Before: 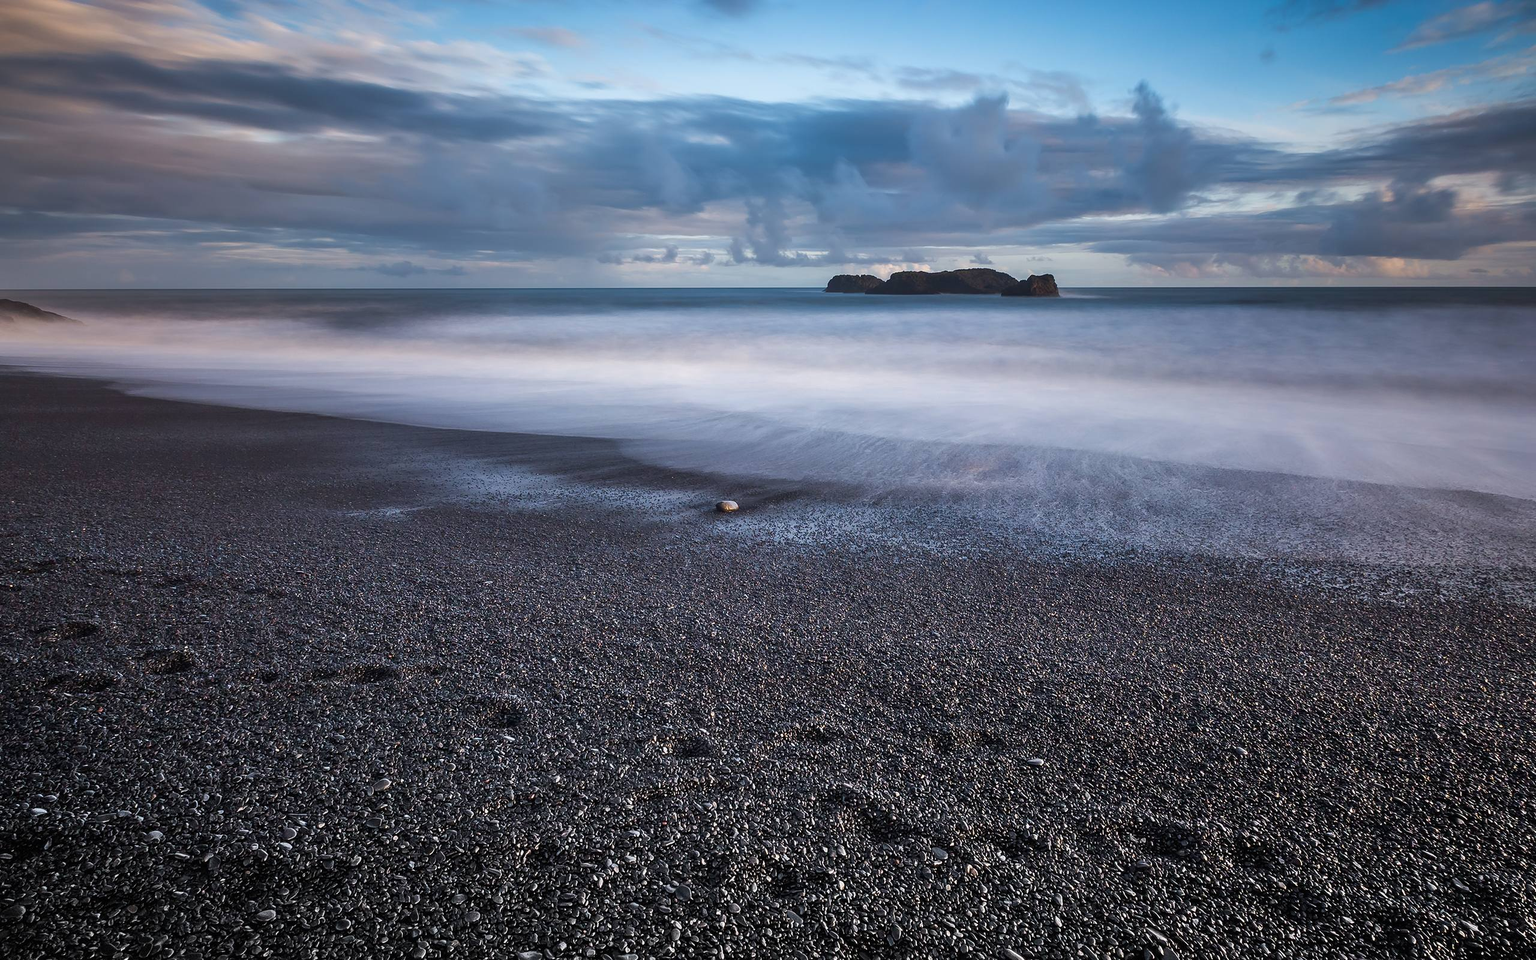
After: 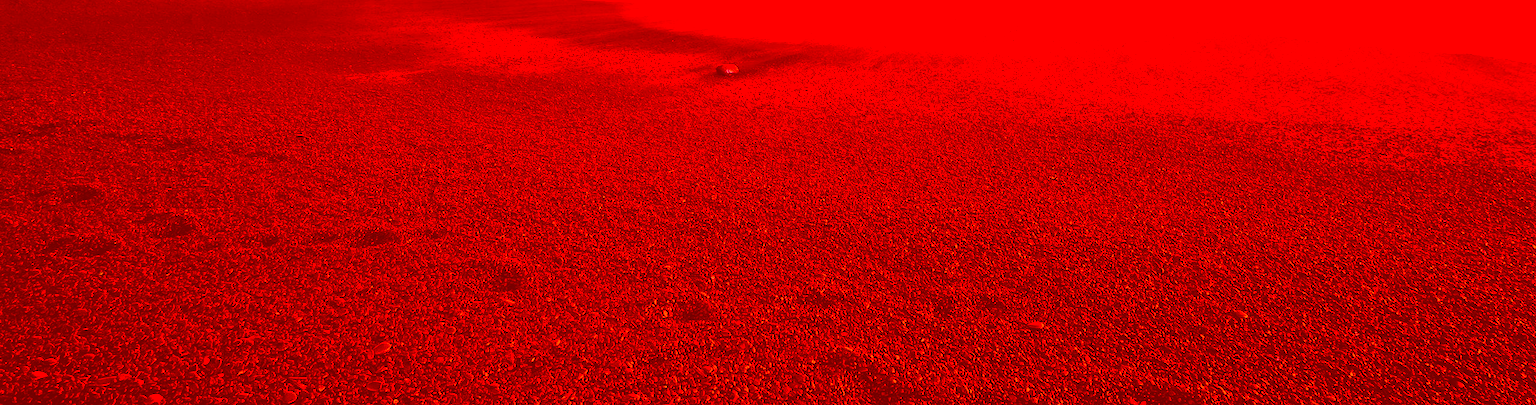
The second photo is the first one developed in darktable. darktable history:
color correction: highlights a* -39.68, highlights b* -40, shadows a* -40, shadows b* -40, saturation -3
crop: top 45.551%, bottom 12.262%
